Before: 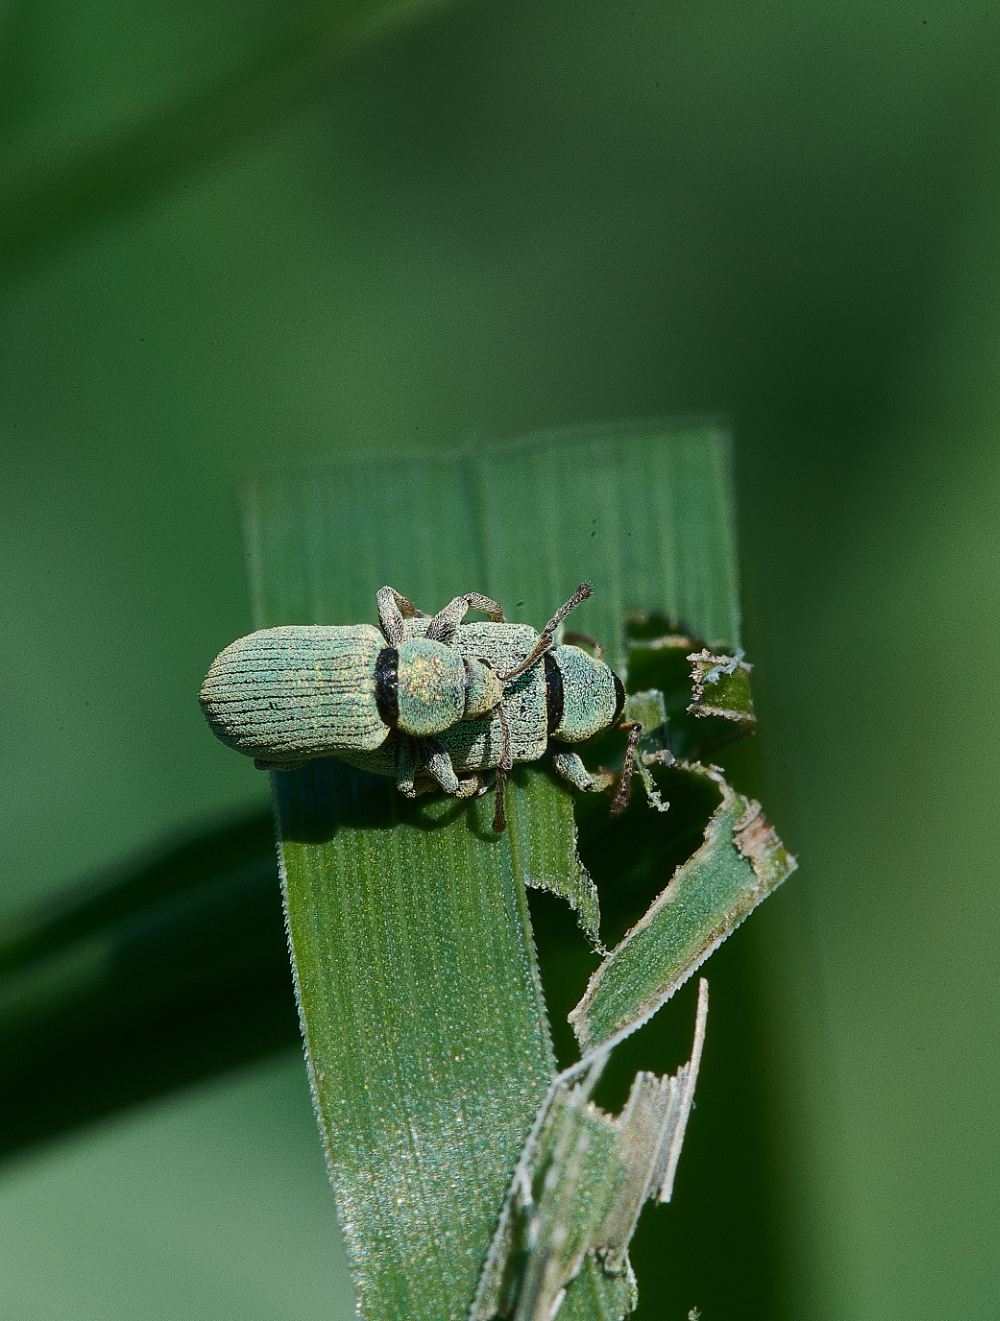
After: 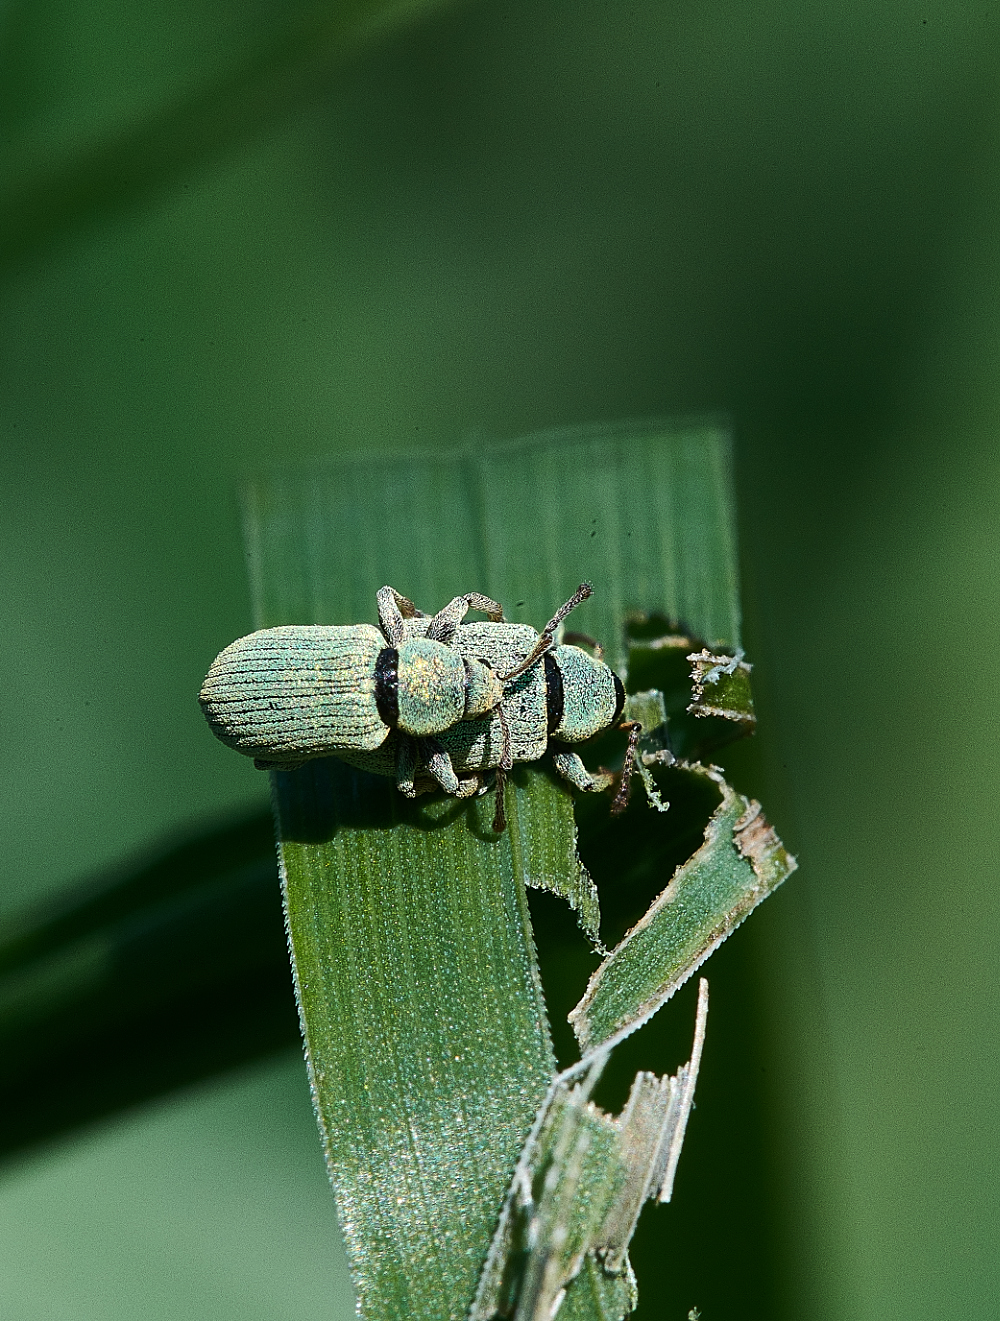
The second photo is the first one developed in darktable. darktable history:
tone equalizer: -8 EV -0.417 EV, -7 EV -0.389 EV, -6 EV -0.333 EV, -5 EV -0.222 EV, -3 EV 0.222 EV, -2 EV 0.333 EV, -1 EV 0.389 EV, +0 EV 0.417 EV, edges refinement/feathering 500, mask exposure compensation -1.57 EV, preserve details no
sharpen: amount 0.2
